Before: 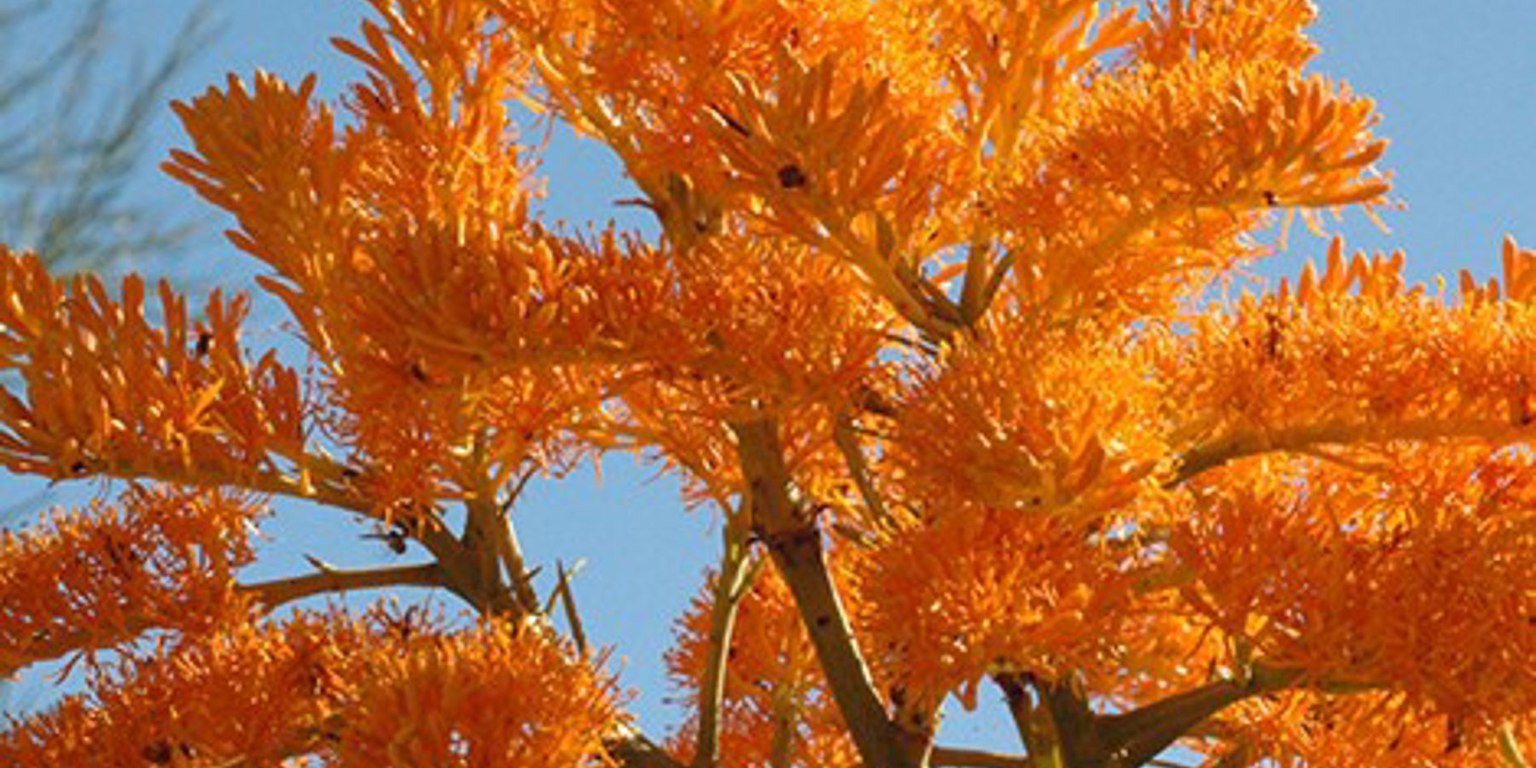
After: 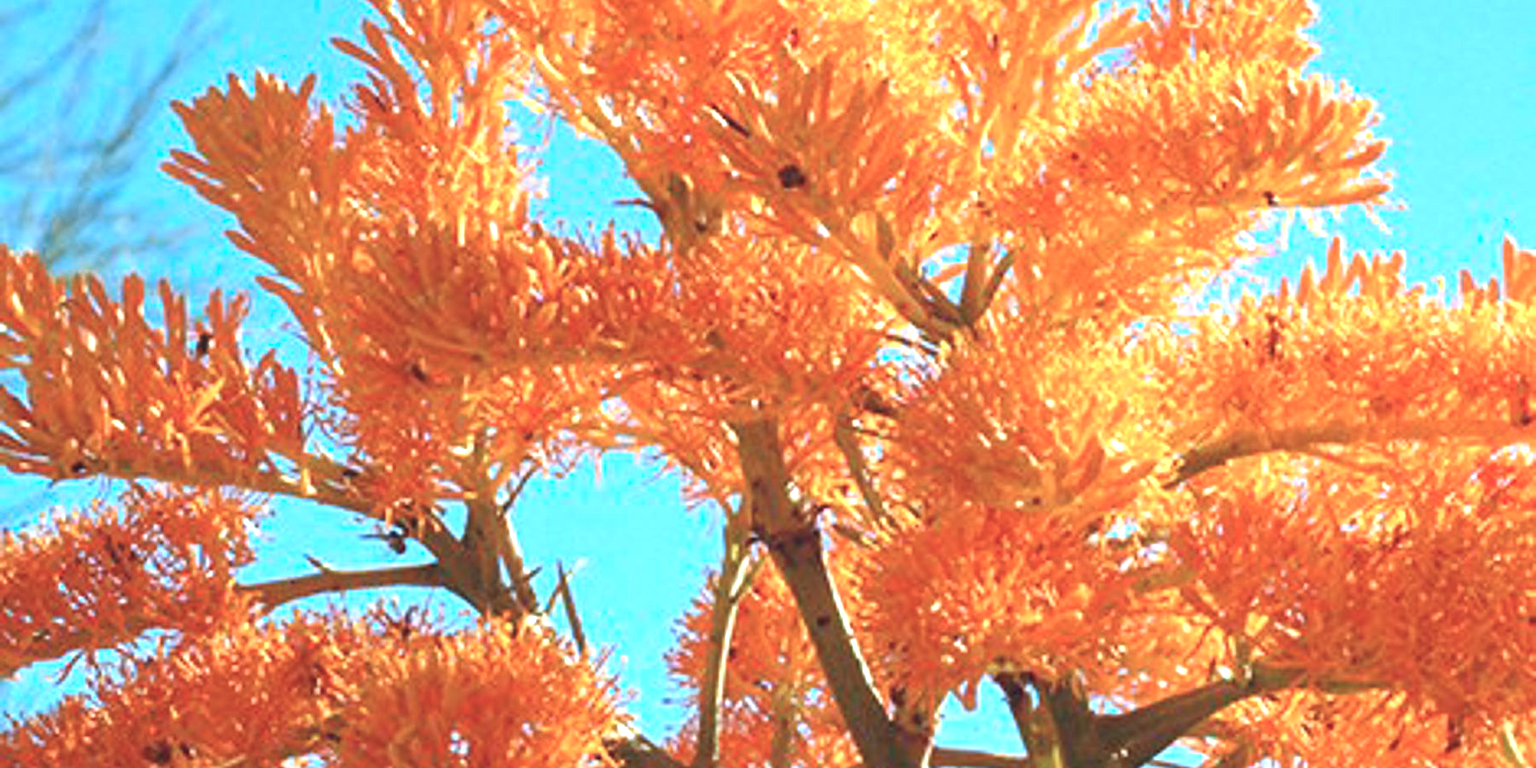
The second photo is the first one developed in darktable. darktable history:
color correction: highlights a* -9.35, highlights b* -23.15
sharpen: amount 0.2
exposure: black level correction -0.005, exposure 1 EV, compensate highlight preservation false
